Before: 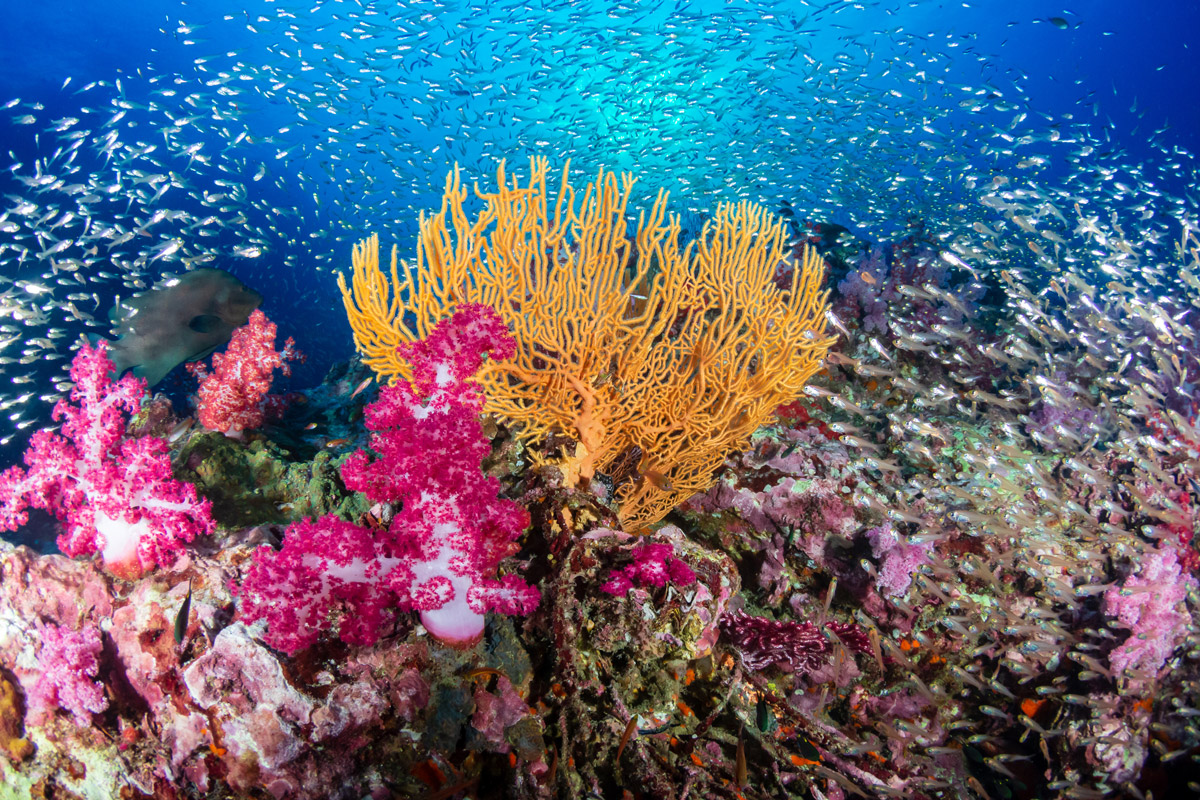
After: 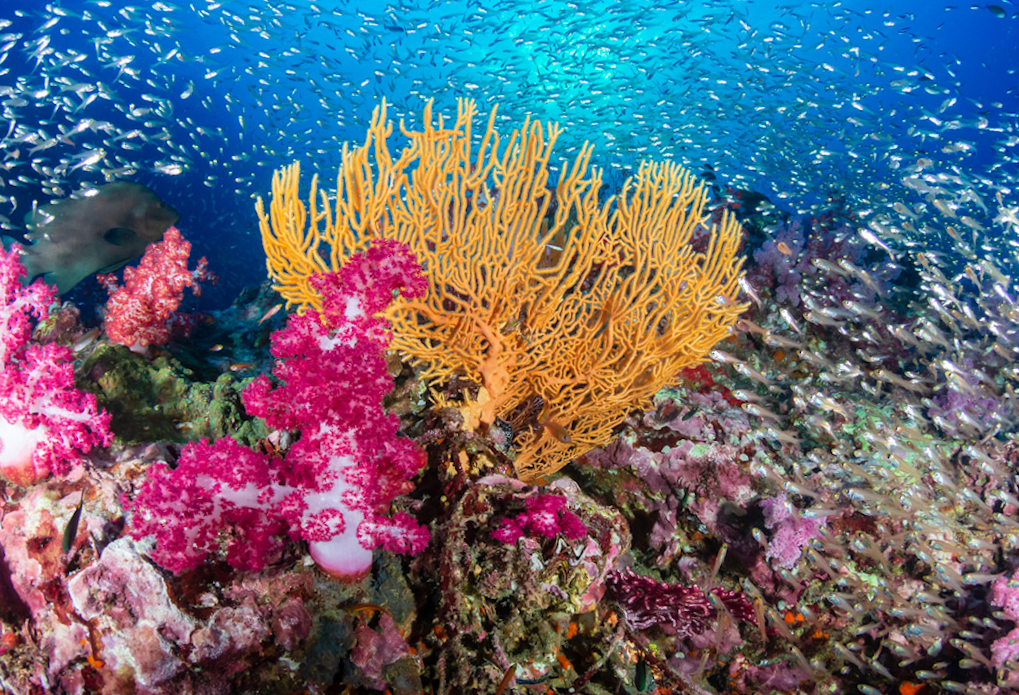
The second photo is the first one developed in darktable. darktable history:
rotate and perspective: rotation 1.72°, automatic cropping off
crop and rotate: angle -3.27°, left 5.211%, top 5.211%, right 4.607%, bottom 4.607%
exposure: compensate highlight preservation false
